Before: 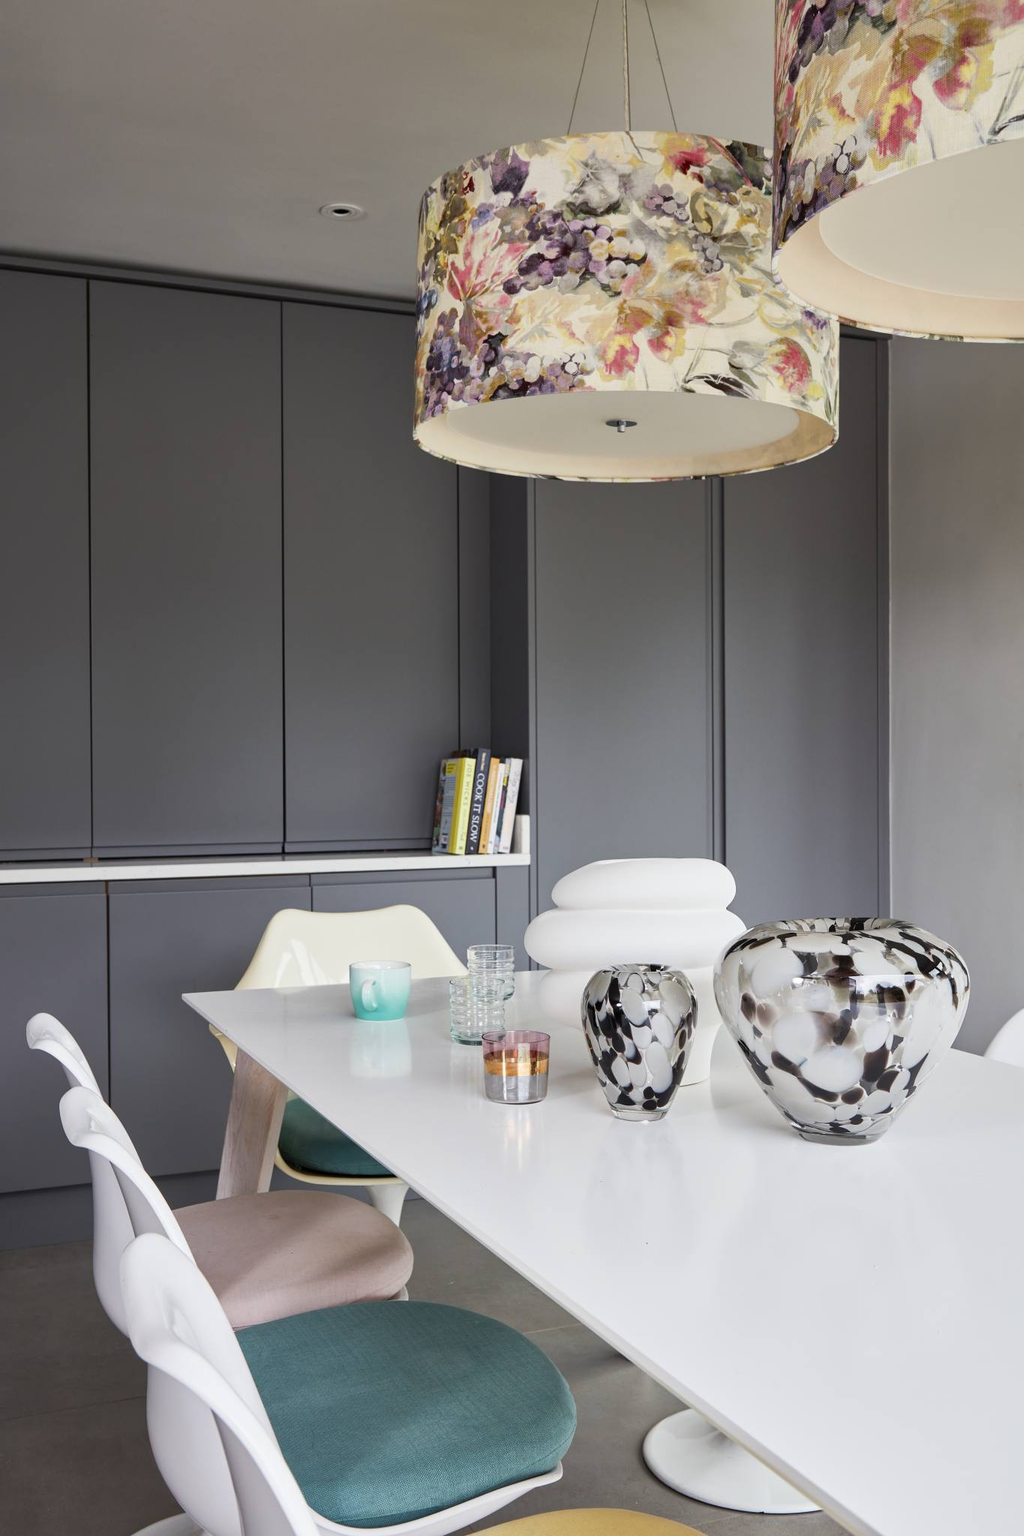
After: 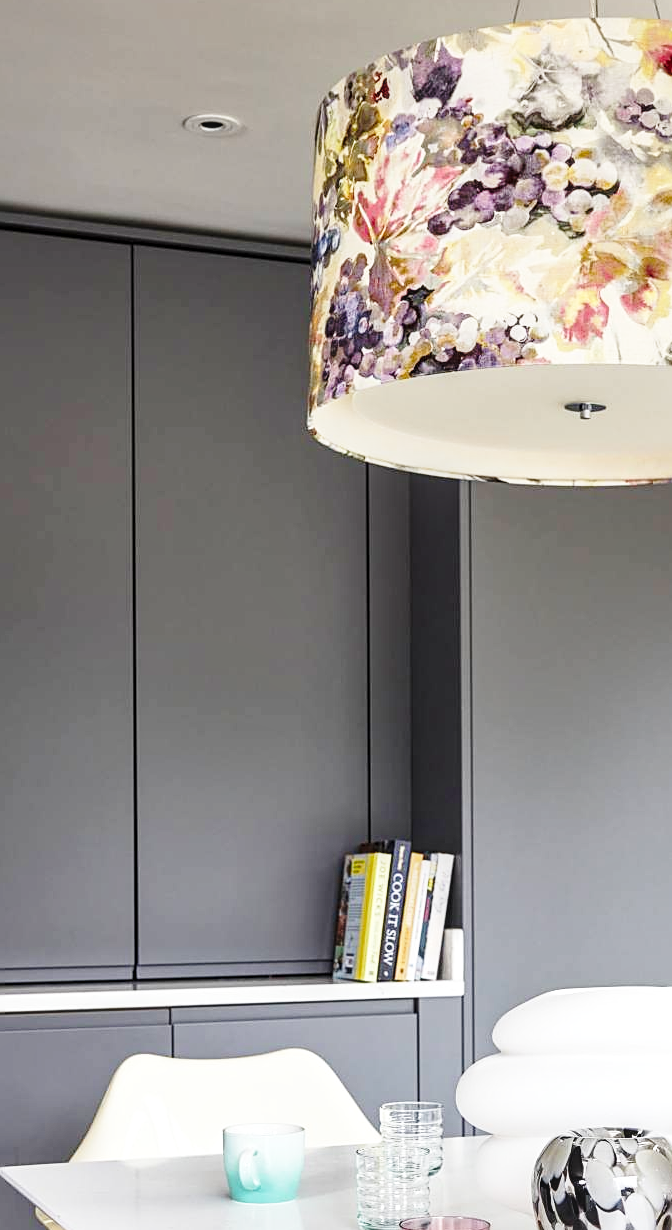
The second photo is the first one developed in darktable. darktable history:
local contrast: on, module defaults
exposure: compensate highlight preservation false
sharpen: on, module defaults
base curve: curves: ch0 [(0, 0) (0.028, 0.03) (0.121, 0.232) (0.46, 0.748) (0.859, 0.968) (1, 1)], preserve colors none
crop: left 17.835%, top 7.675%, right 32.881%, bottom 32.213%
